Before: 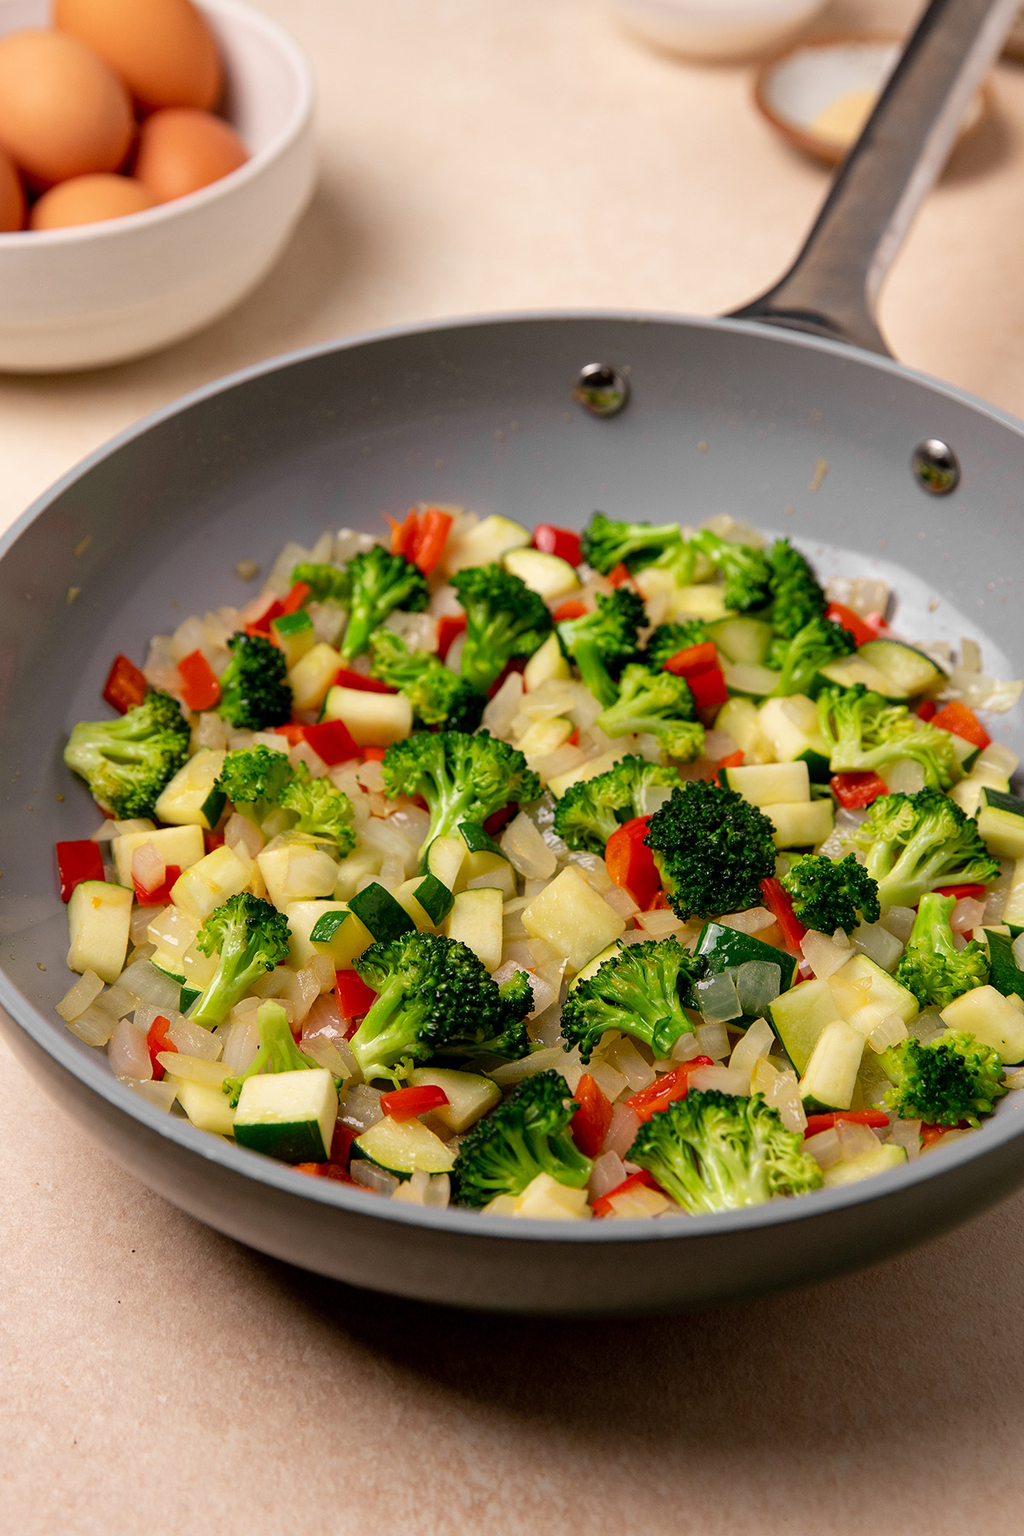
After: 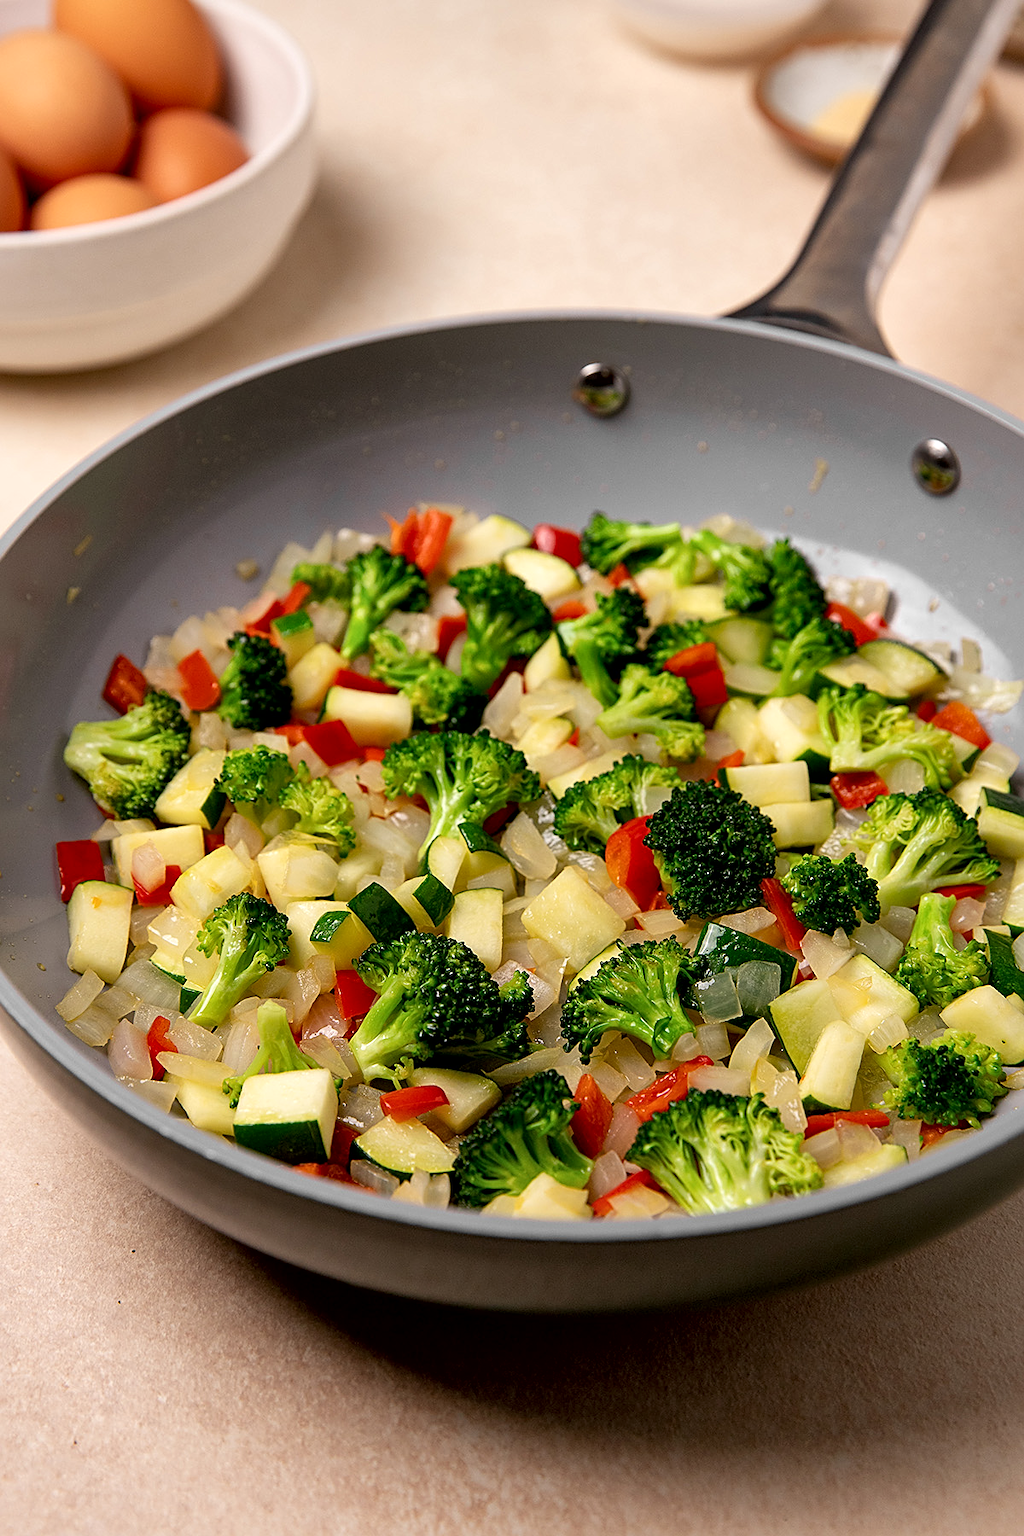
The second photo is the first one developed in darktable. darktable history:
sharpen: on, module defaults
local contrast: mode bilateral grid, contrast 20, coarseness 100, detail 150%, midtone range 0.2
